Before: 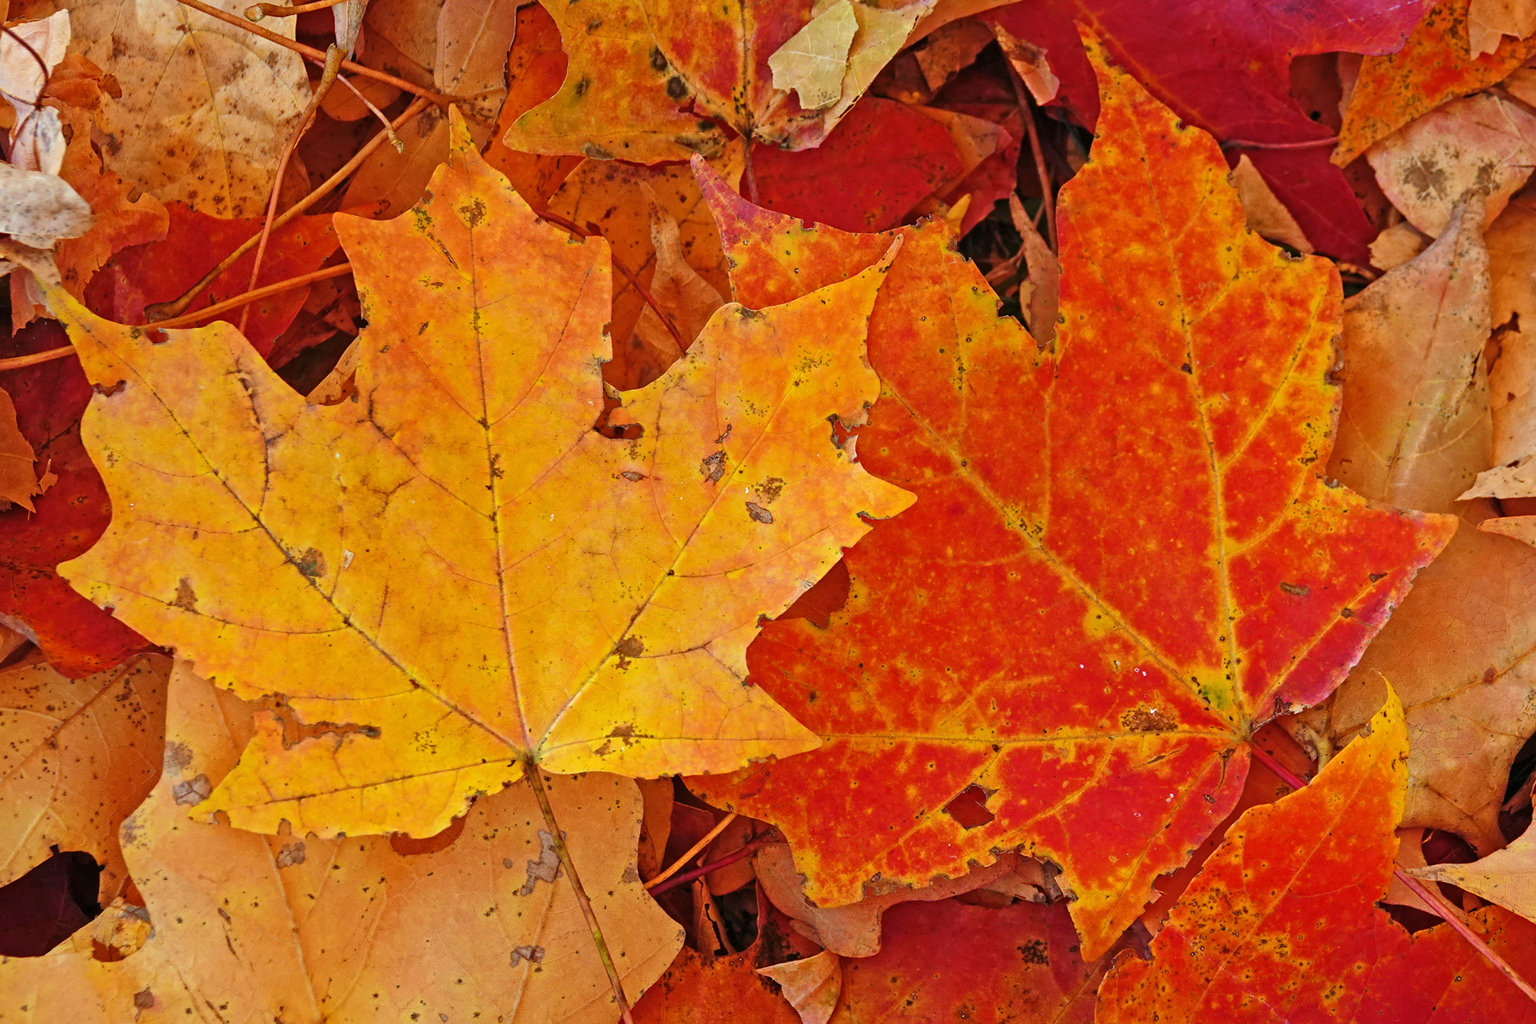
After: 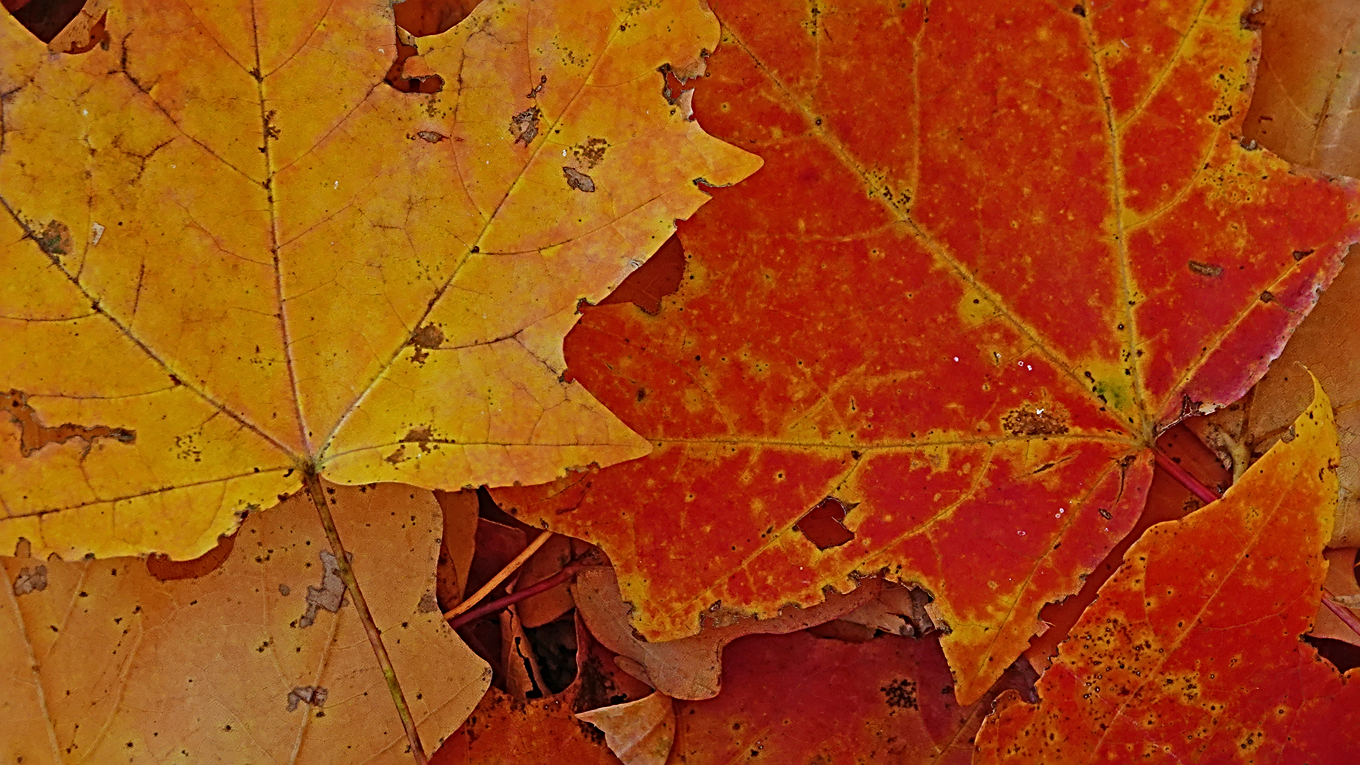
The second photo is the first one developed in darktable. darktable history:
exposure: black level correction 0, exposure -0.721 EV, compensate highlight preservation false
crop and rotate: left 17.299%, top 35.115%, right 7.015%, bottom 1.024%
sharpen: radius 2.817, amount 0.715
